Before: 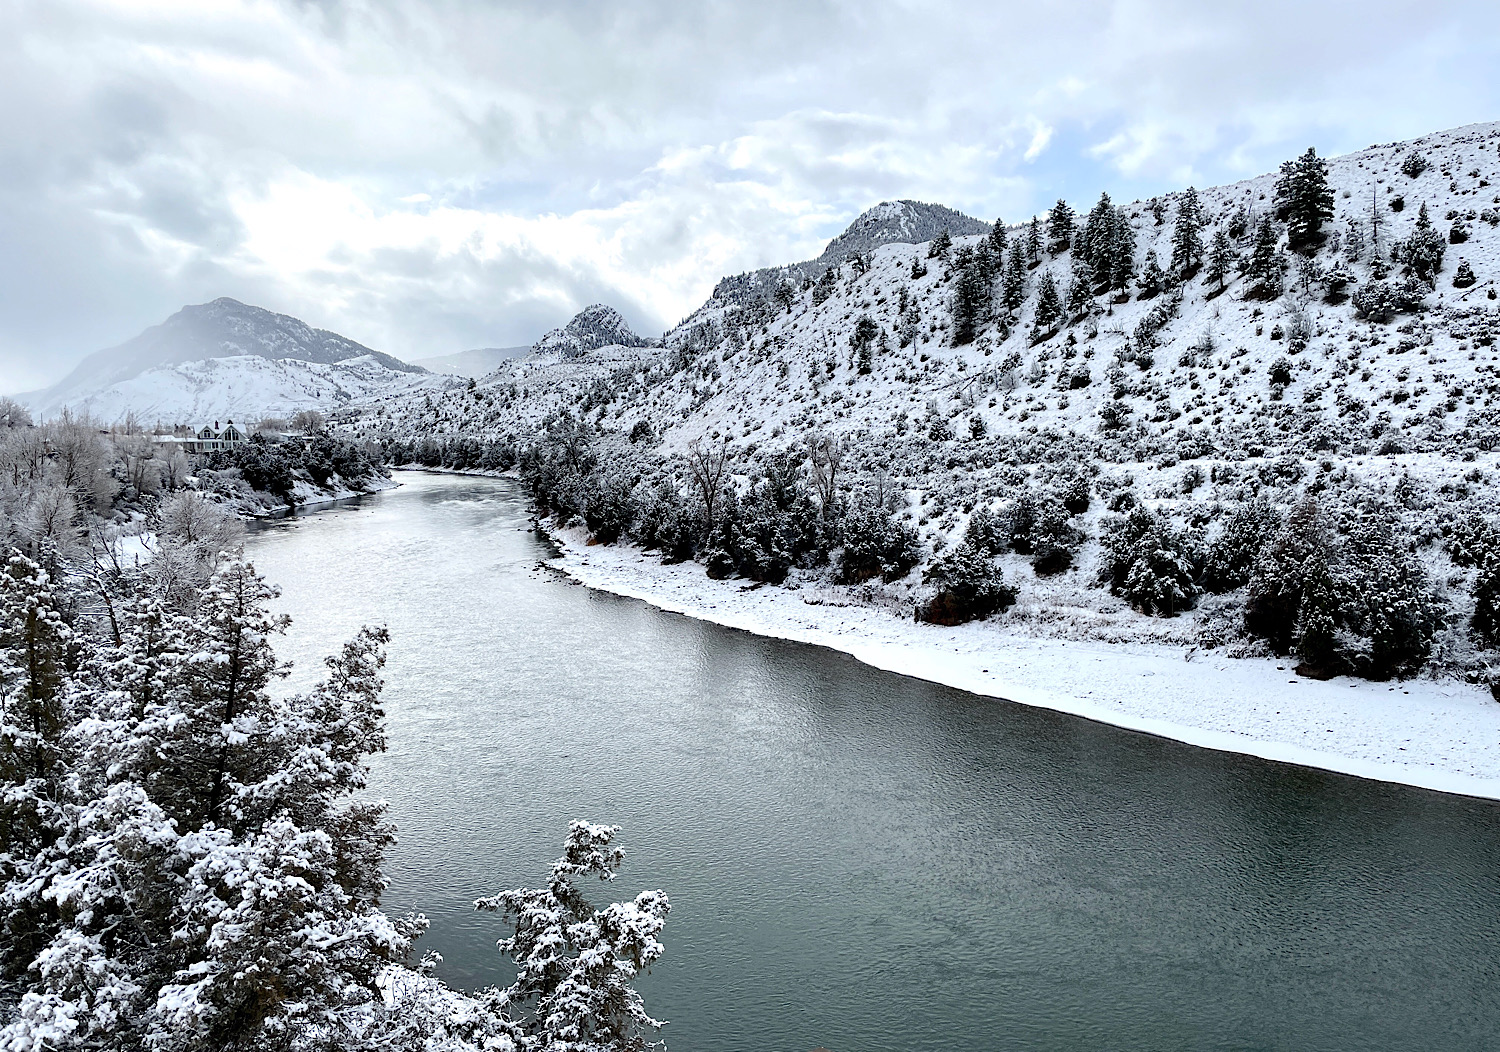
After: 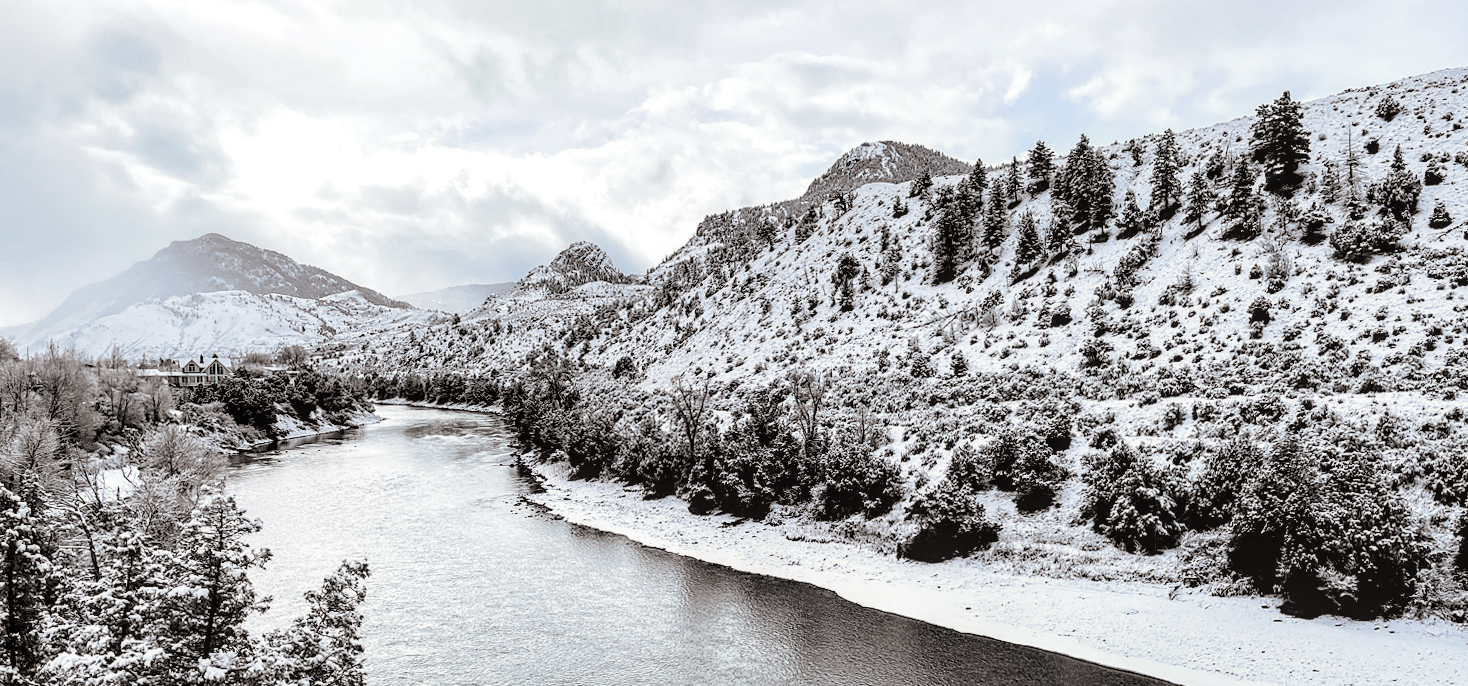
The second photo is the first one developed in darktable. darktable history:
tone equalizer: -8 EV 0.06 EV, smoothing diameter 25%, edges refinement/feathering 10, preserve details guided filter
color balance rgb: perceptual saturation grading › global saturation 20%, perceptual saturation grading › highlights -50%, perceptual saturation grading › shadows 30%
split-toning: shadows › hue 26°, shadows › saturation 0.09, highlights › hue 40°, highlights › saturation 0.18, balance -63, compress 0%
contrast brightness saturation: saturation -0.04
local contrast: on, module defaults
crop and rotate: top 4.848%, bottom 29.503%
tone curve: curves: ch0 [(0, 0) (0.118, 0.034) (0.182, 0.124) (0.265, 0.214) (0.504, 0.508) (0.783, 0.825) (1, 1)], color space Lab, linked channels, preserve colors none
rotate and perspective: rotation 0.226°, lens shift (vertical) -0.042, crop left 0.023, crop right 0.982, crop top 0.006, crop bottom 0.994
